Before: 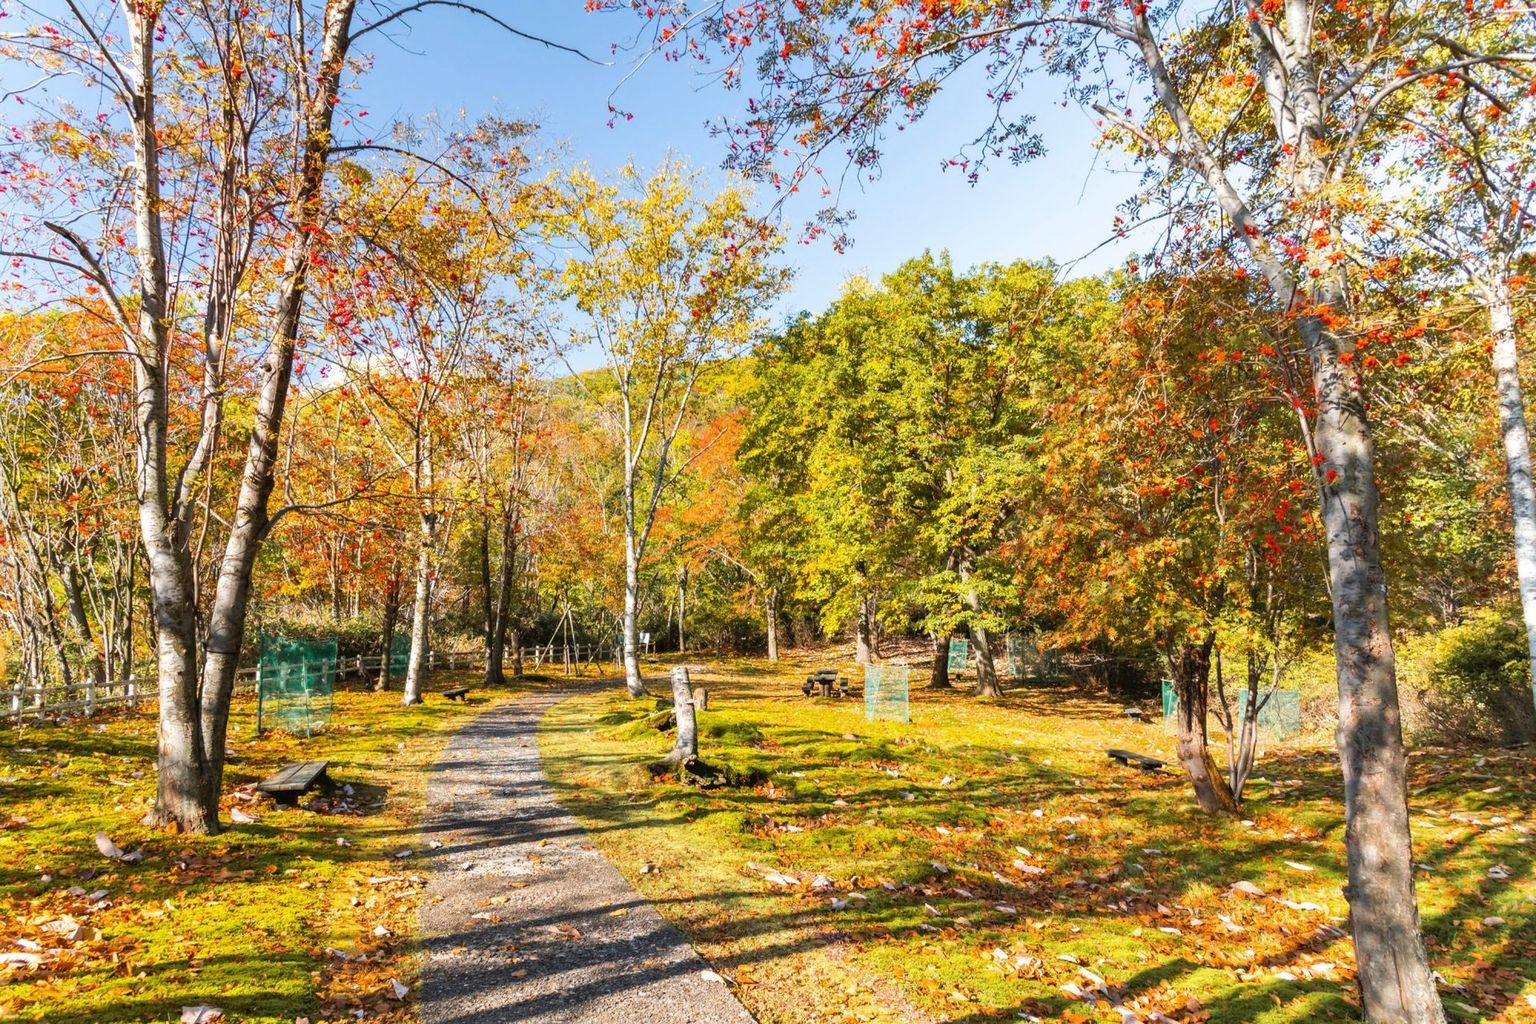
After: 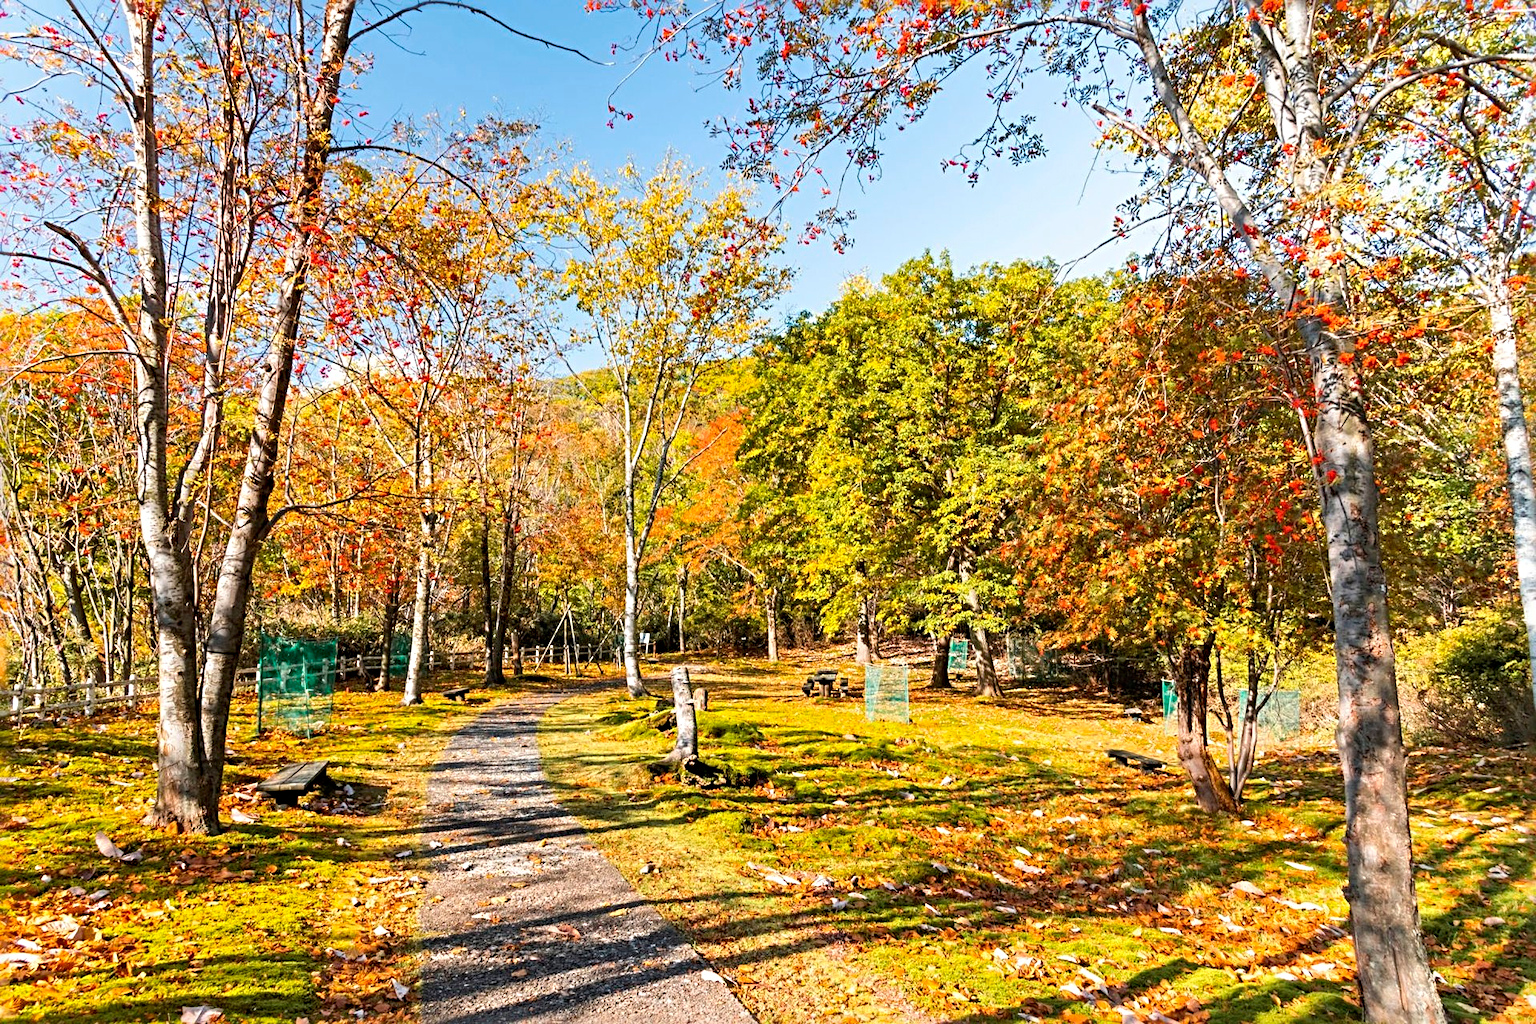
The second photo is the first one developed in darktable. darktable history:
sharpen: radius 4.927
